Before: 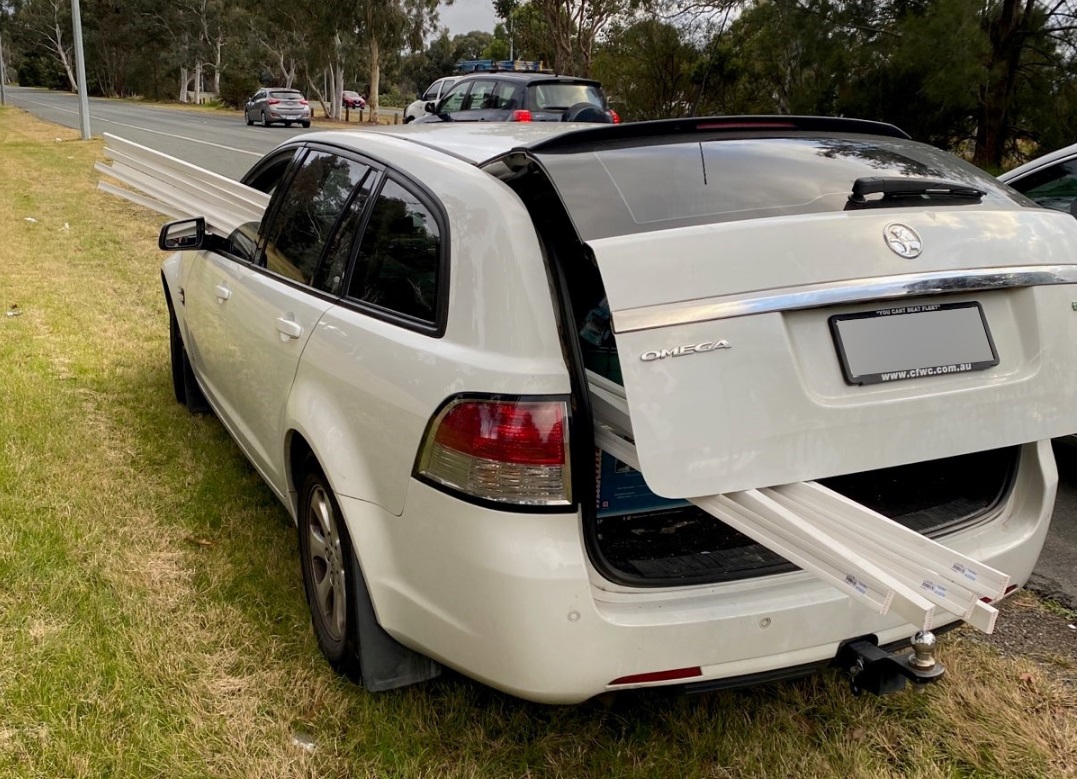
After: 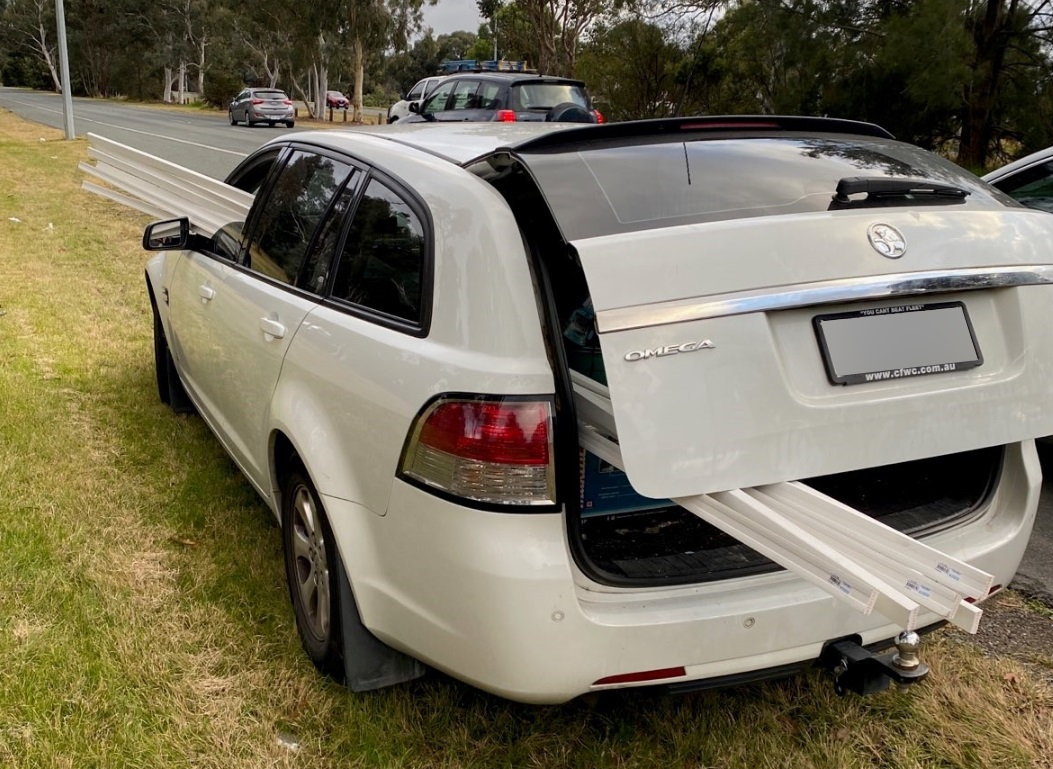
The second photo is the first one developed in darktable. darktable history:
crop and rotate: left 1.558%, right 0.585%, bottom 1.259%
